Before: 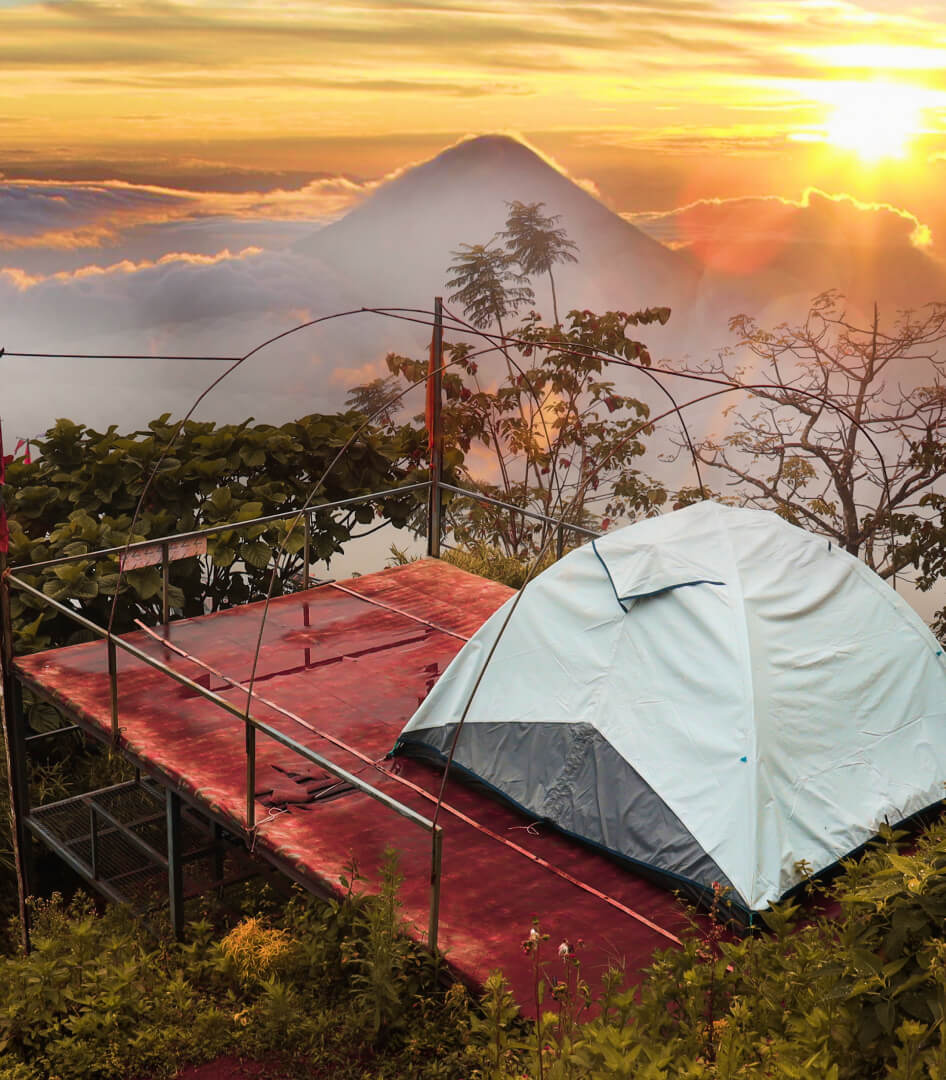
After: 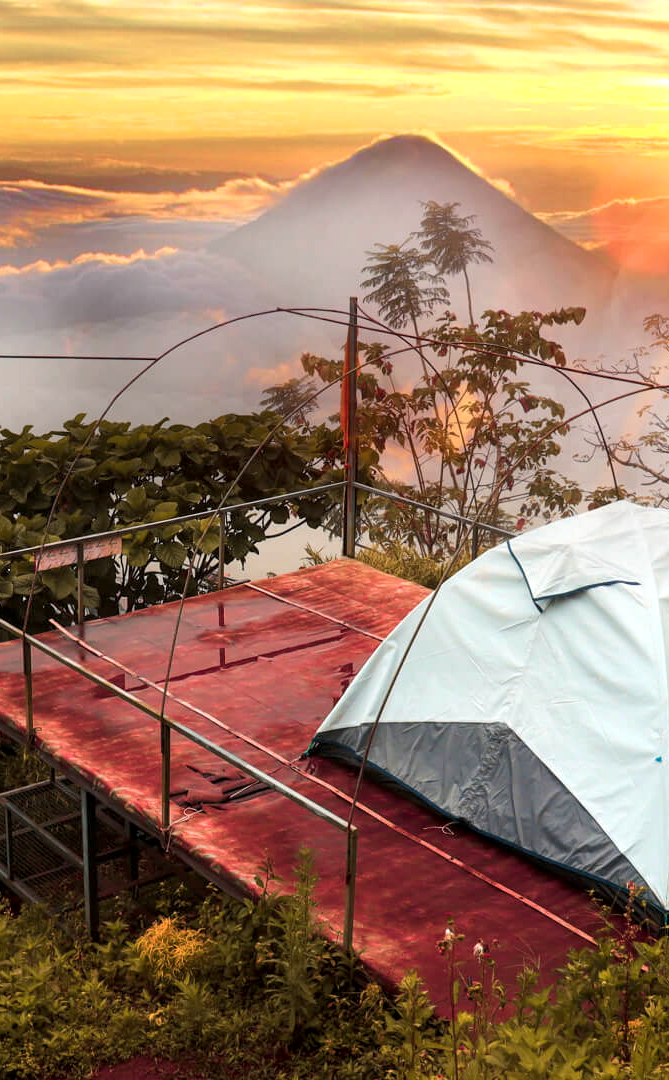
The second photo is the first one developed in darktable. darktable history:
local contrast: highlights 106%, shadows 102%, detail 120%, midtone range 0.2
exposure: black level correction 0.002, exposure 0.299 EV, compensate highlight preservation false
crop and rotate: left 9.004%, right 20.224%
